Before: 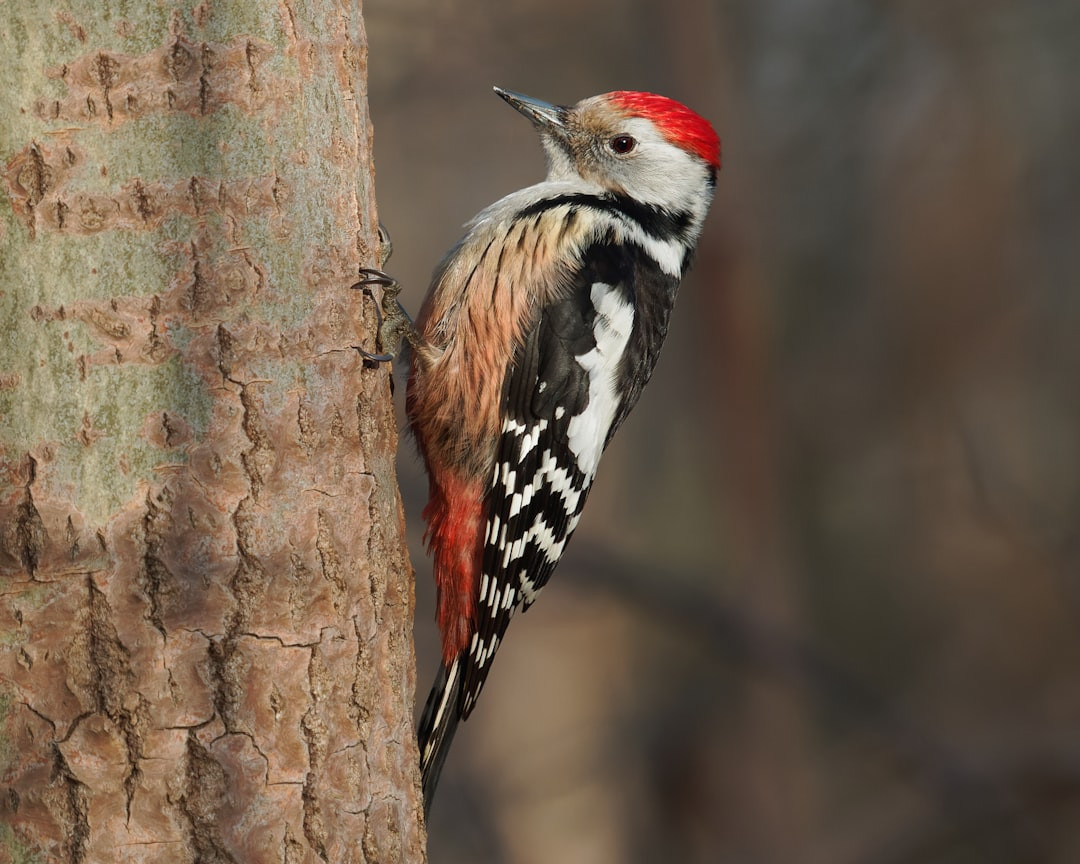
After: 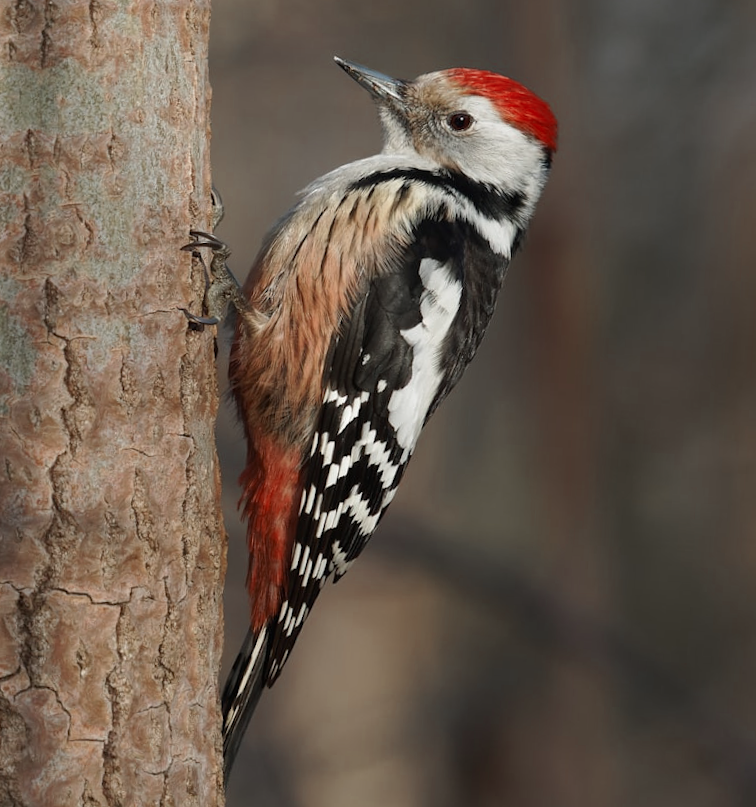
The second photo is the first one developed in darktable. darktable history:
color zones: curves: ch0 [(0, 0.5) (0.125, 0.4) (0.25, 0.5) (0.375, 0.4) (0.5, 0.4) (0.625, 0.6) (0.75, 0.6) (0.875, 0.5)]; ch1 [(0, 0.35) (0.125, 0.45) (0.25, 0.35) (0.375, 0.35) (0.5, 0.35) (0.625, 0.35) (0.75, 0.45) (0.875, 0.35)]; ch2 [(0, 0.6) (0.125, 0.5) (0.25, 0.5) (0.375, 0.6) (0.5, 0.6) (0.625, 0.5) (0.75, 0.5) (0.875, 0.5)]
crop and rotate: angle -3.27°, left 14.277%, top 0.028%, right 10.766%, bottom 0.028%
